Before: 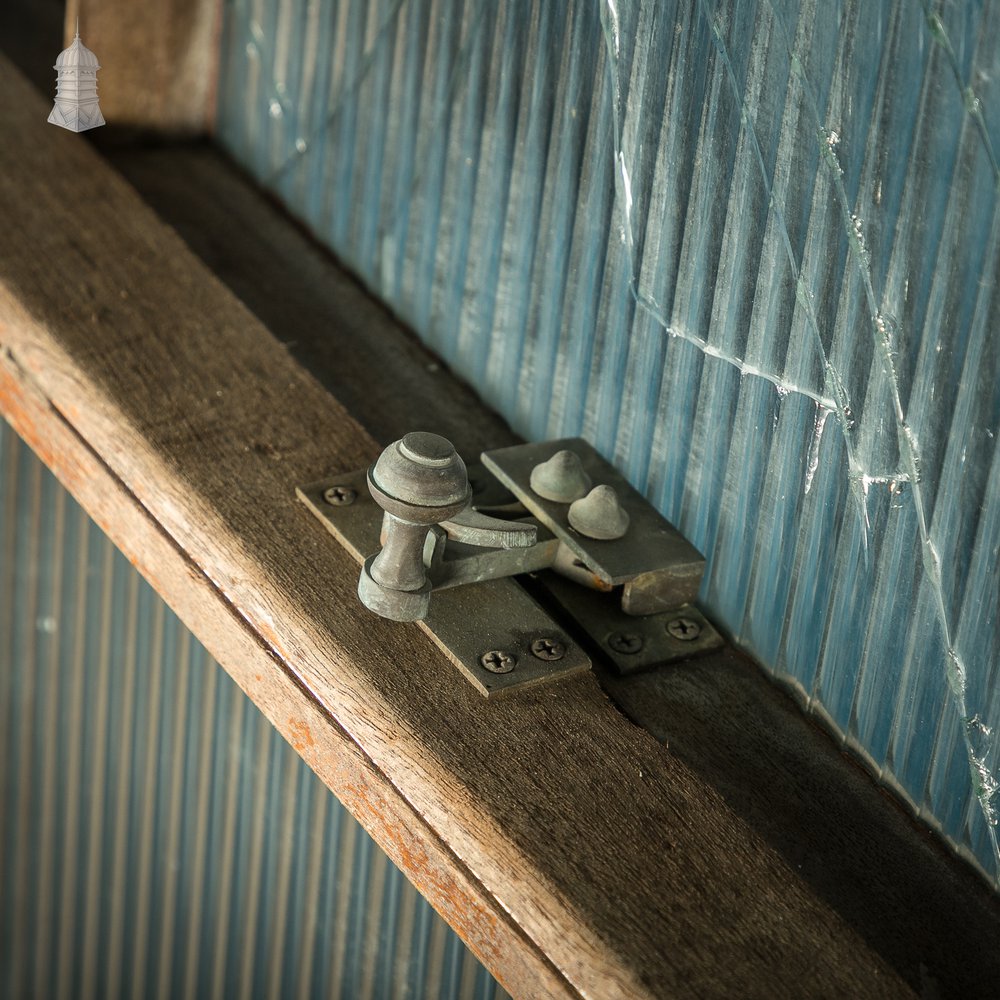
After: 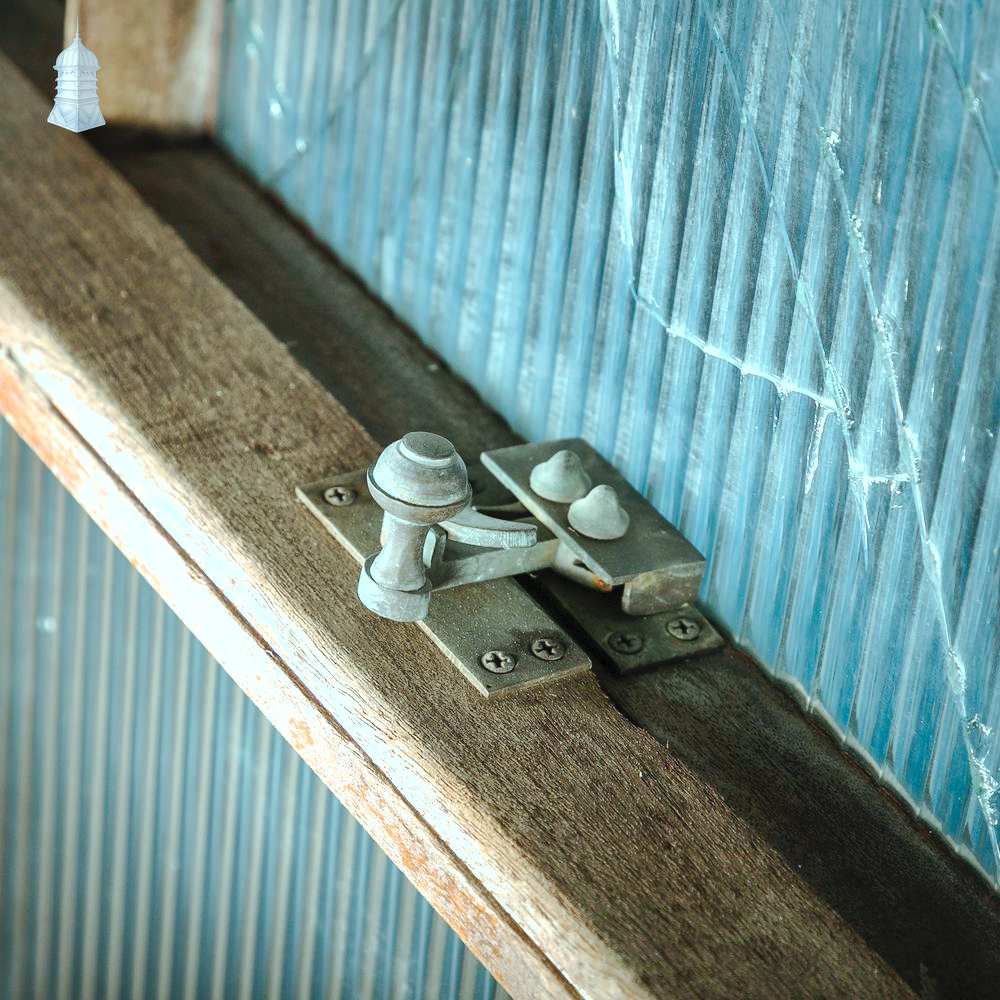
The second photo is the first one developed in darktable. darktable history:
tone curve: curves: ch0 [(0, 0) (0.003, 0.012) (0.011, 0.02) (0.025, 0.032) (0.044, 0.046) (0.069, 0.06) (0.1, 0.09) (0.136, 0.133) (0.177, 0.182) (0.224, 0.247) (0.277, 0.316) (0.335, 0.396) (0.399, 0.48) (0.468, 0.568) (0.543, 0.646) (0.623, 0.717) (0.709, 0.777) (0.801, 0.846) (0.898, 0.912) (1, 1)], preserve colors none
contrast brightness saturation: contrast 0.149, brightness 0.046
shadows and highlights: on, module defaults
exposure: exposure 0.805 EV, compensate exposure bias true, compensate highlight preservation false
color correction: highlights a* -11.43, highlights b* -15.77
